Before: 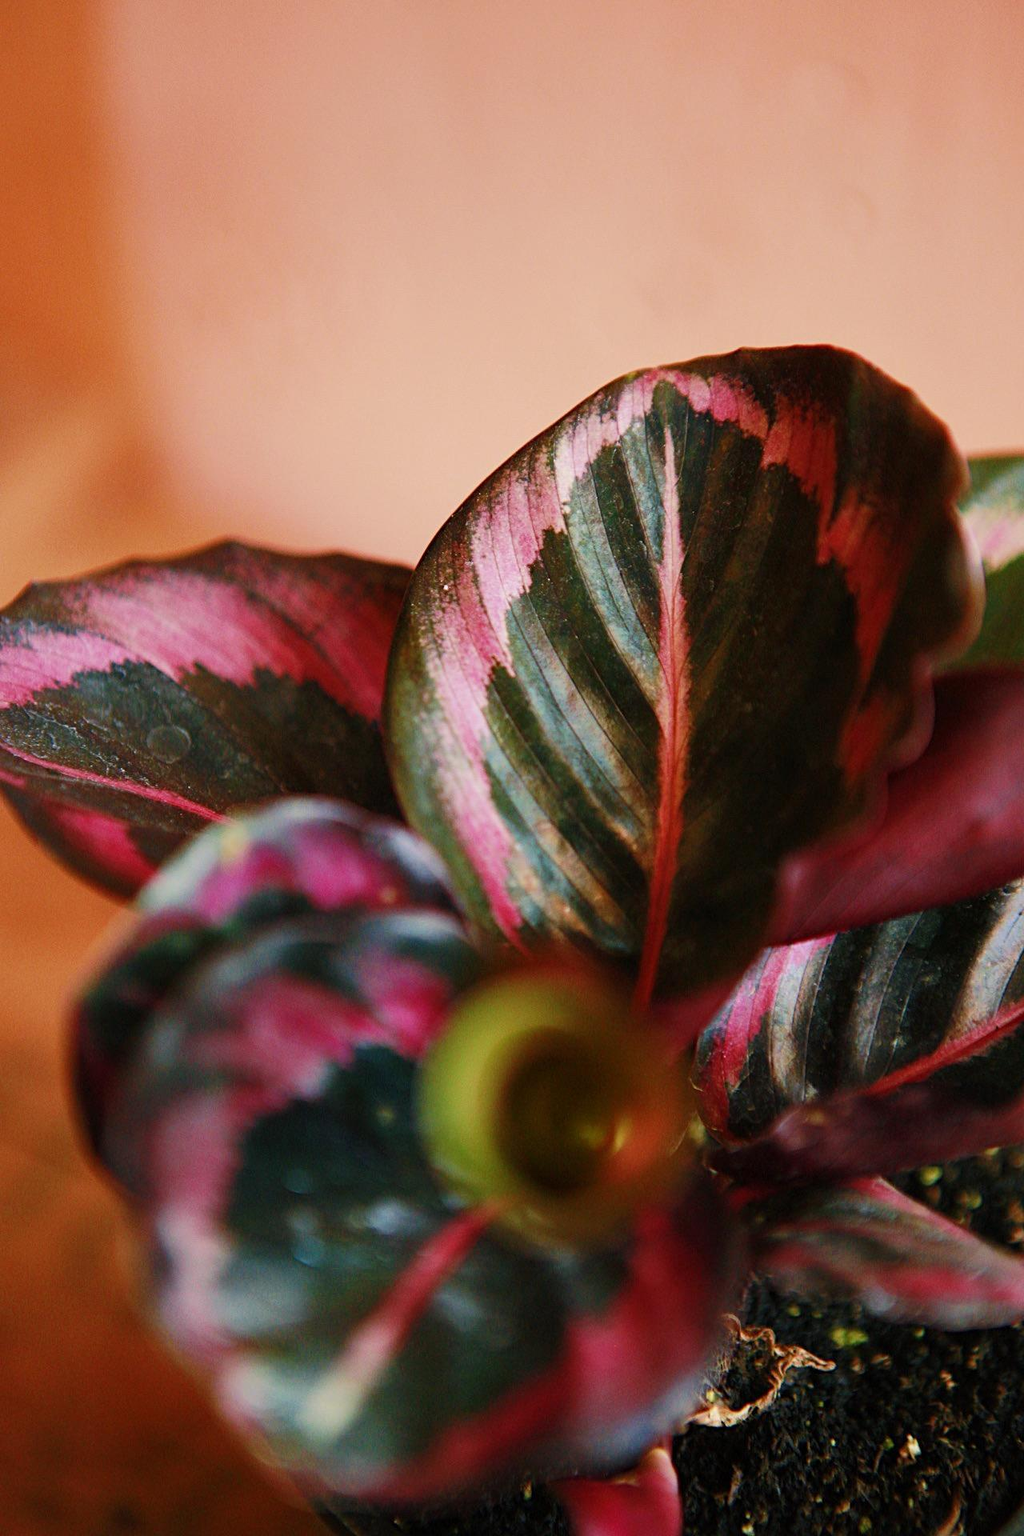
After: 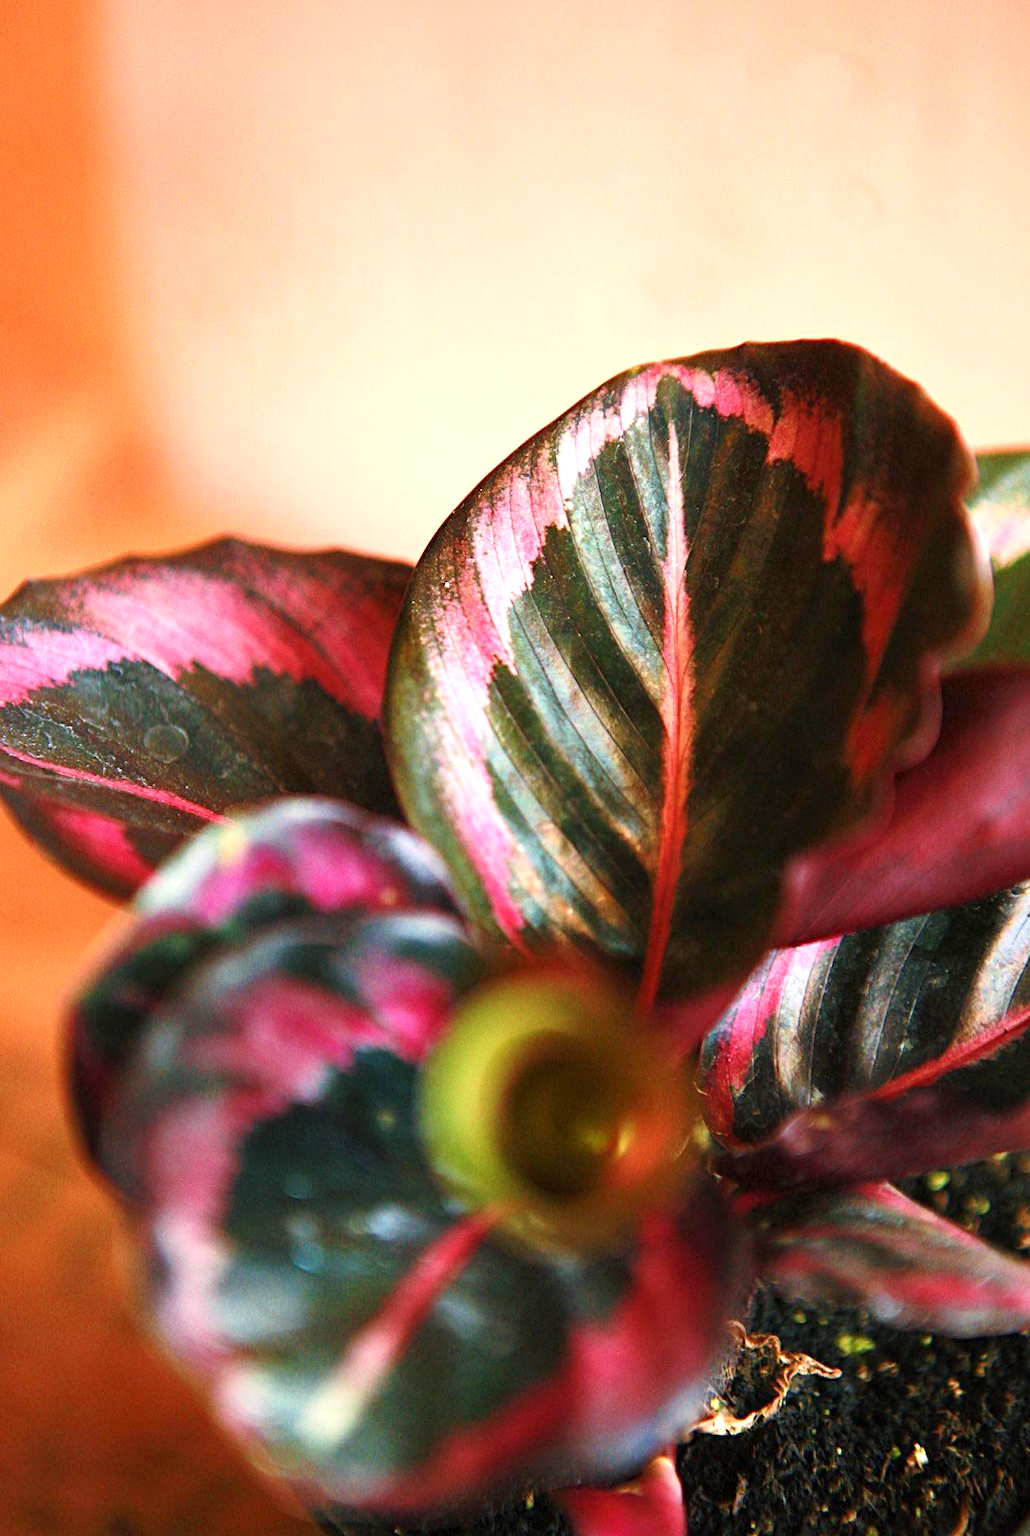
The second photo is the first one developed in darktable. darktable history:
exposure: exposure 0.995 EV, compensate exposure bias true, compensate highlight preservation false
crop: left 0.476%, top 0.693%, right 0.217%, bottom 0.595%
